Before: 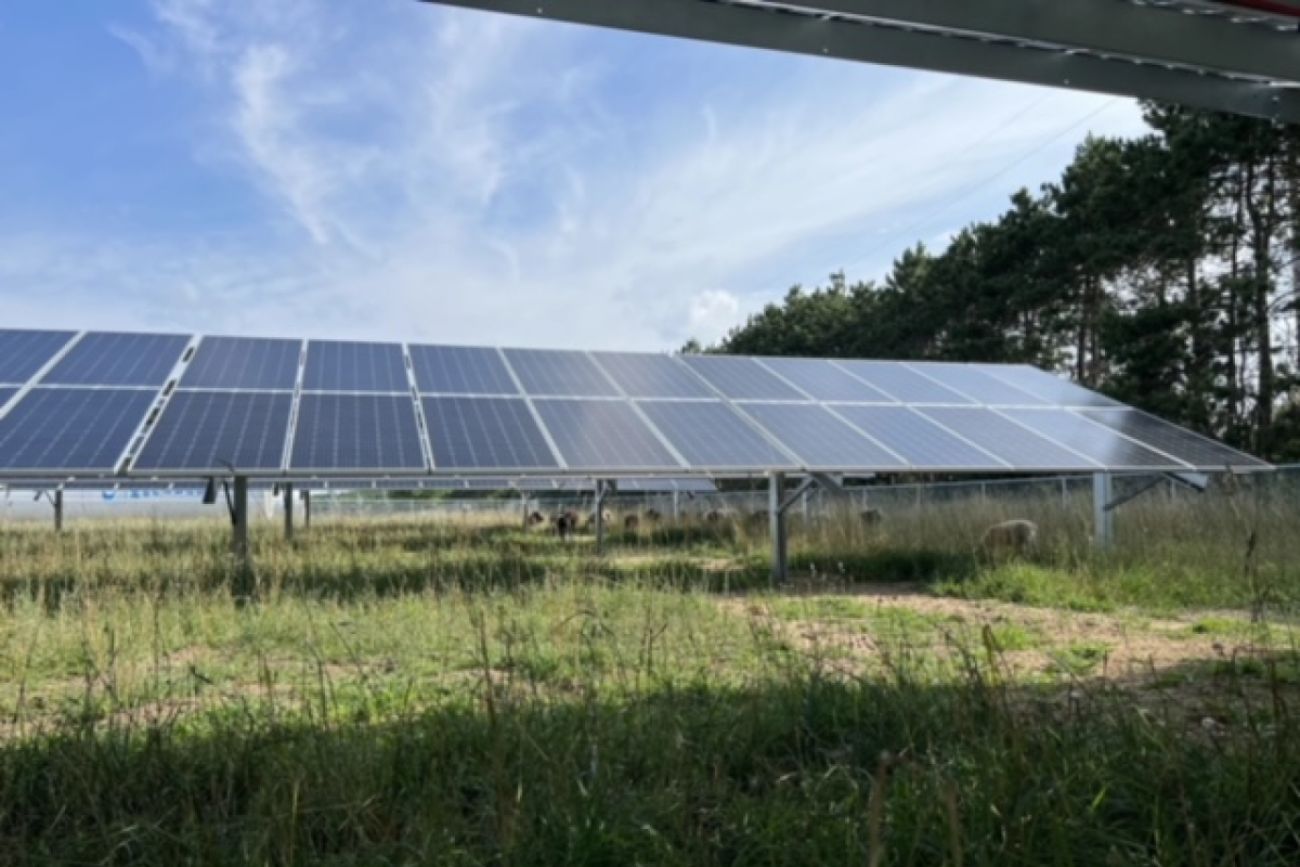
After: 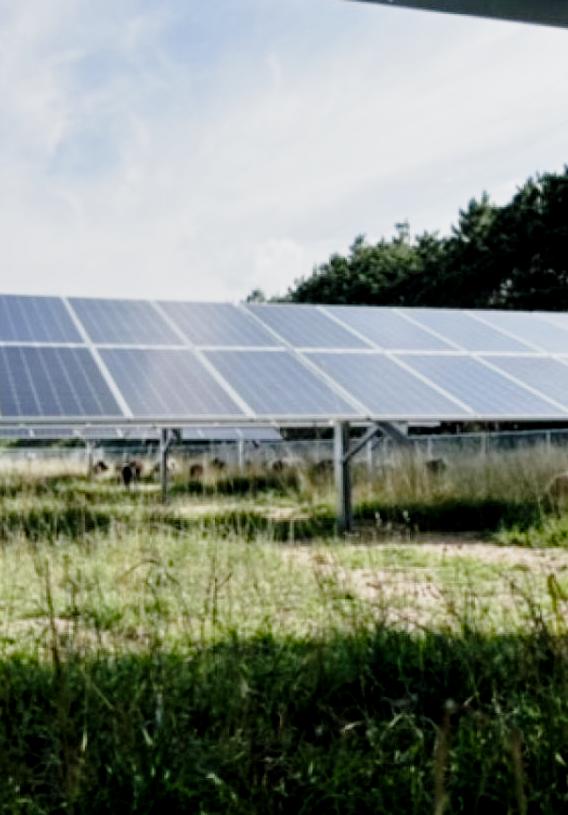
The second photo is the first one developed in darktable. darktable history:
exposure: exposure 0.549 EV, compensate highlight preservation false
crop: left 33.538%, top 5.996%, right 22.726%
tone curve: curves: ch0 [(0, 0) (0.058, 0.037) (0.214, 0.183) (0.304, 0.288) (0.561, 0.554) (0.687, 0.677) (0.768, 0.768) (0.858, 0.861) (0.987, 0.945)]; ch1 [(0, 0) (0.172, 0.123) (0.312, 0.296) (0.432, 0.448) (0.471, 0.469) (0.502, 0.5) (0.521, 0.505) (0.565, 0.569) (0.663, 0.663) (0.703, 0.721) (0.857, 0.917) (1, 1)]; ch2 [(0, 0) (0.411, 0.424) (0.485, 0.497) (0.502, 0.5) (0.517, 0.511) (0.556, 0.562) (0.626, 0.594) (0.709, 0.661) (1, 1)], preserve colors none
local contrast: highlights 107%, shadows 99%, detail 119%, midtone range 0.2
tone equalizer: on, module defaults
contrast brightness saturation: contrast 0.014, saturation -0.048
filmic rgb: black relative exposure -5.02 EV, white relative exposure 3.99 EV, hardness 2.89, contrast 1.191, preserve chrominance no, color science v4 (2020), contrast in shadows soft
